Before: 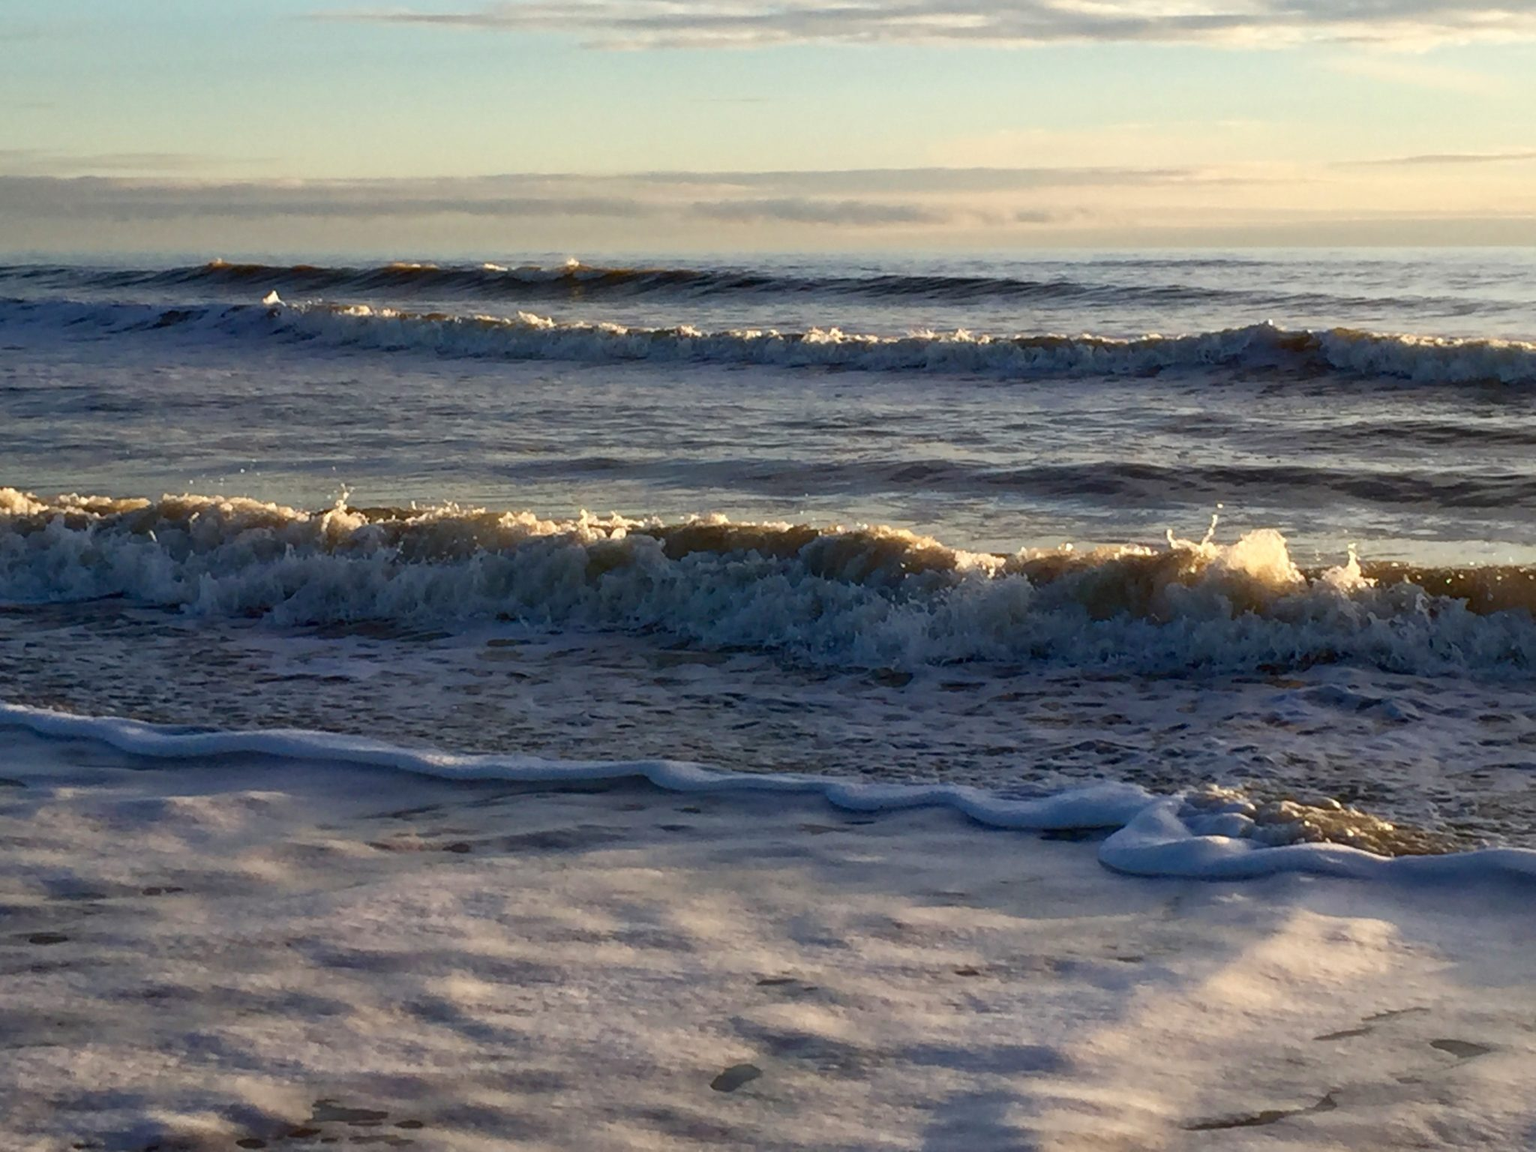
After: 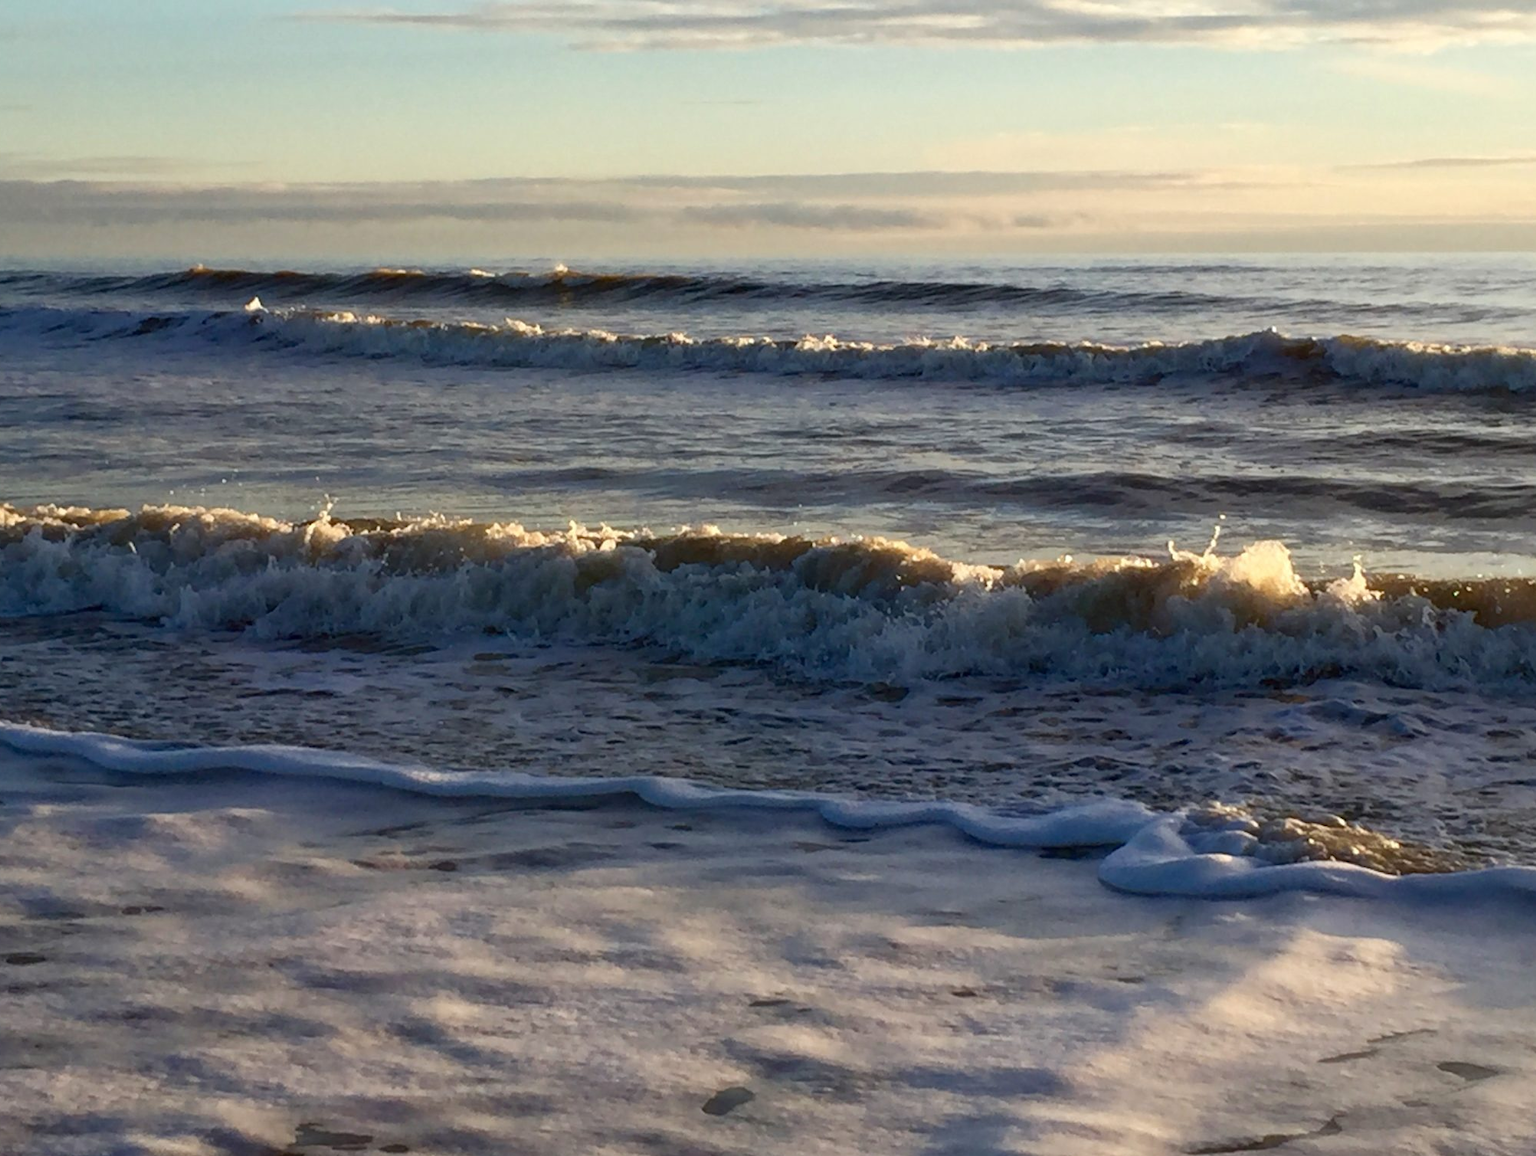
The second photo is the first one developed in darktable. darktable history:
crop and rotate: left 1.53%, right 0.549%, bottom 1.717%
